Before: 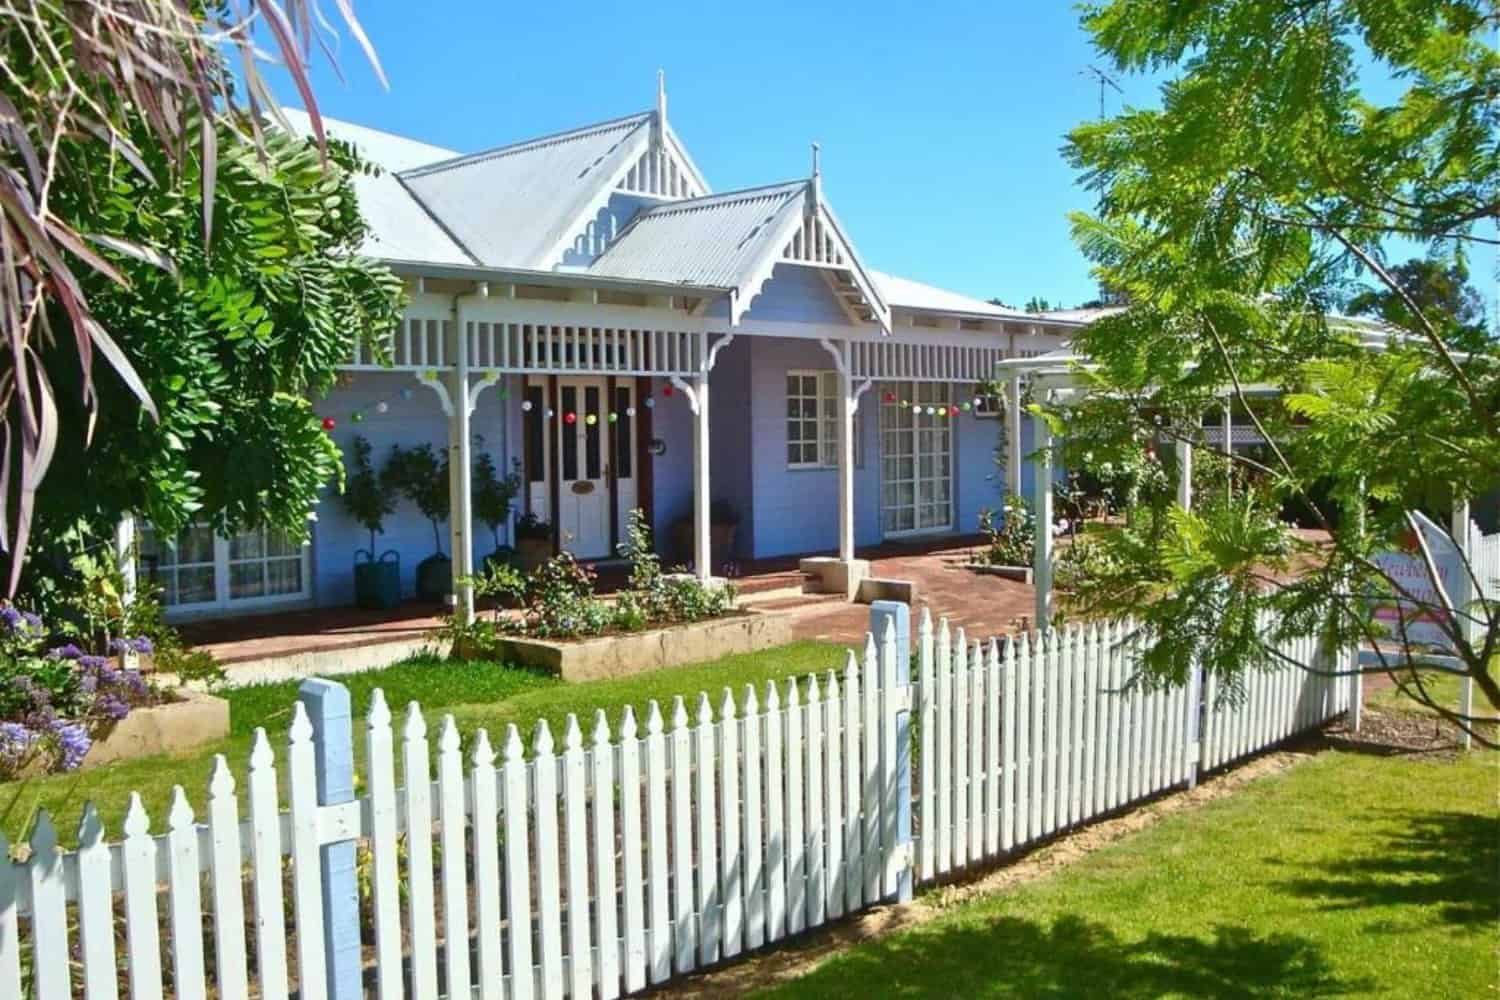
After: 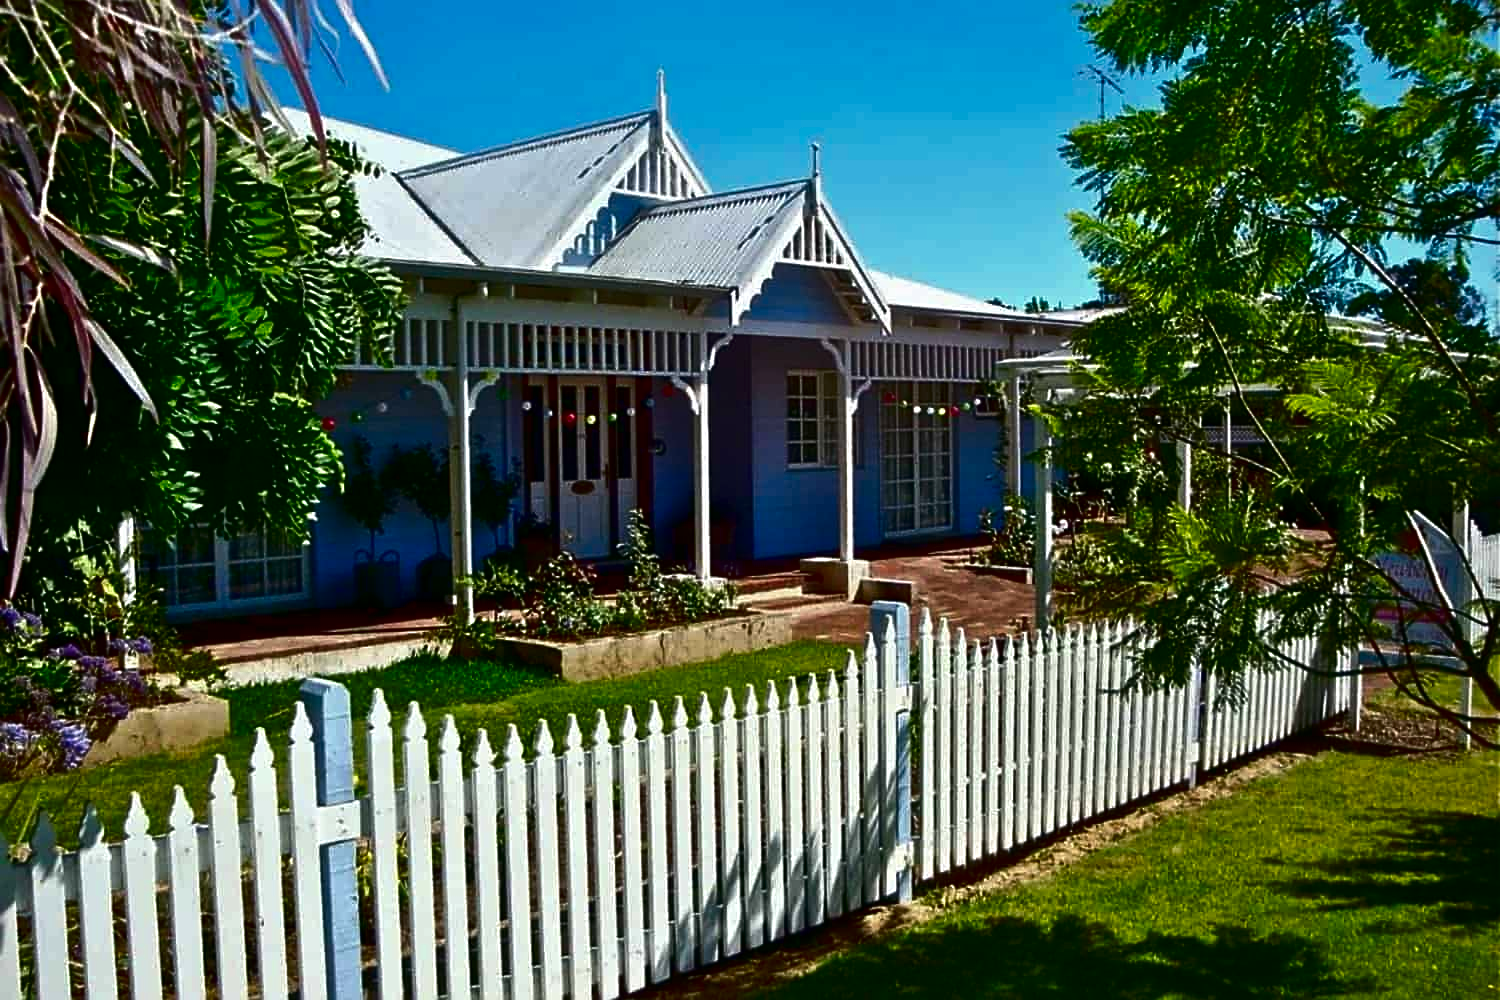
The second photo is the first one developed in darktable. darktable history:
sharpen: on, module defaults
contrast brightness saturation: contrast 0.092, brightness -0.594, saturation 0.165
